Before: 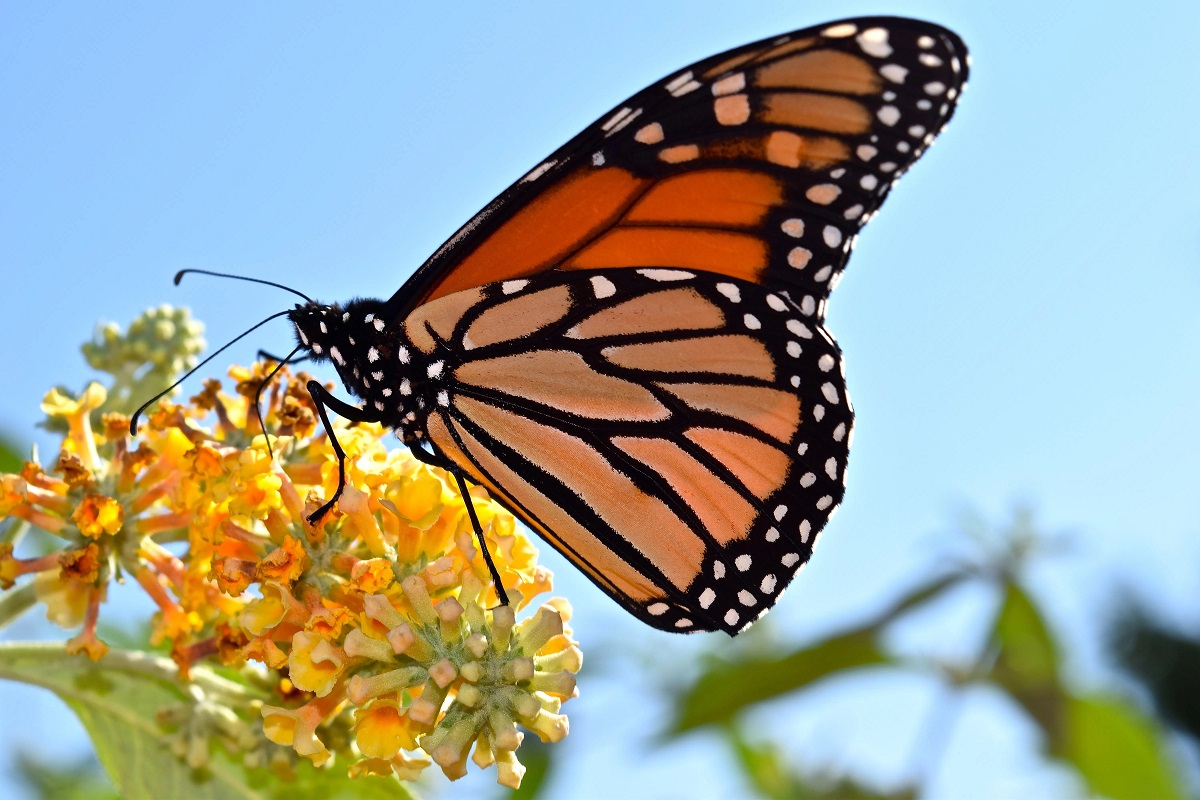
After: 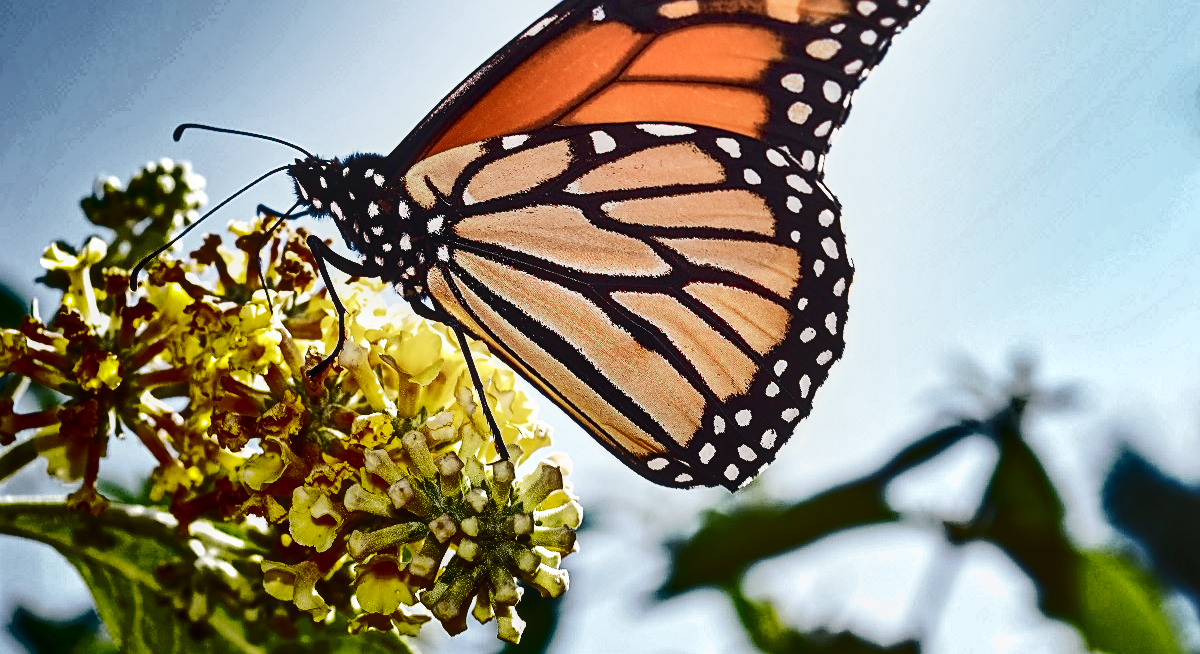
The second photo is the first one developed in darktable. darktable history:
local contrast: on, module defaults
shadows and highlights: radius 123.08, shadows 98.84, white point adjustment -2.99, highlights -99.11, soften with gaussian
base curve: curves: ch0 [(0, 0) (0.557, 0.834) (1, 1)], preserve colors none
sharpen: on, module defaults
color correction: highlights b* 0.019, saturation 2.11
crop and rotate: top 18.244%
color zones: curves: ch1 [(0, 0.34) (0.143, 0.164) (0.286, 0.152) (0.429, 0.176) (0.571, 0.173) (0.714, 0.188) (0.857, 0.199) (1, 0.34)]
exposure: exposure 0.746 EV, compensate highlight preservation false
